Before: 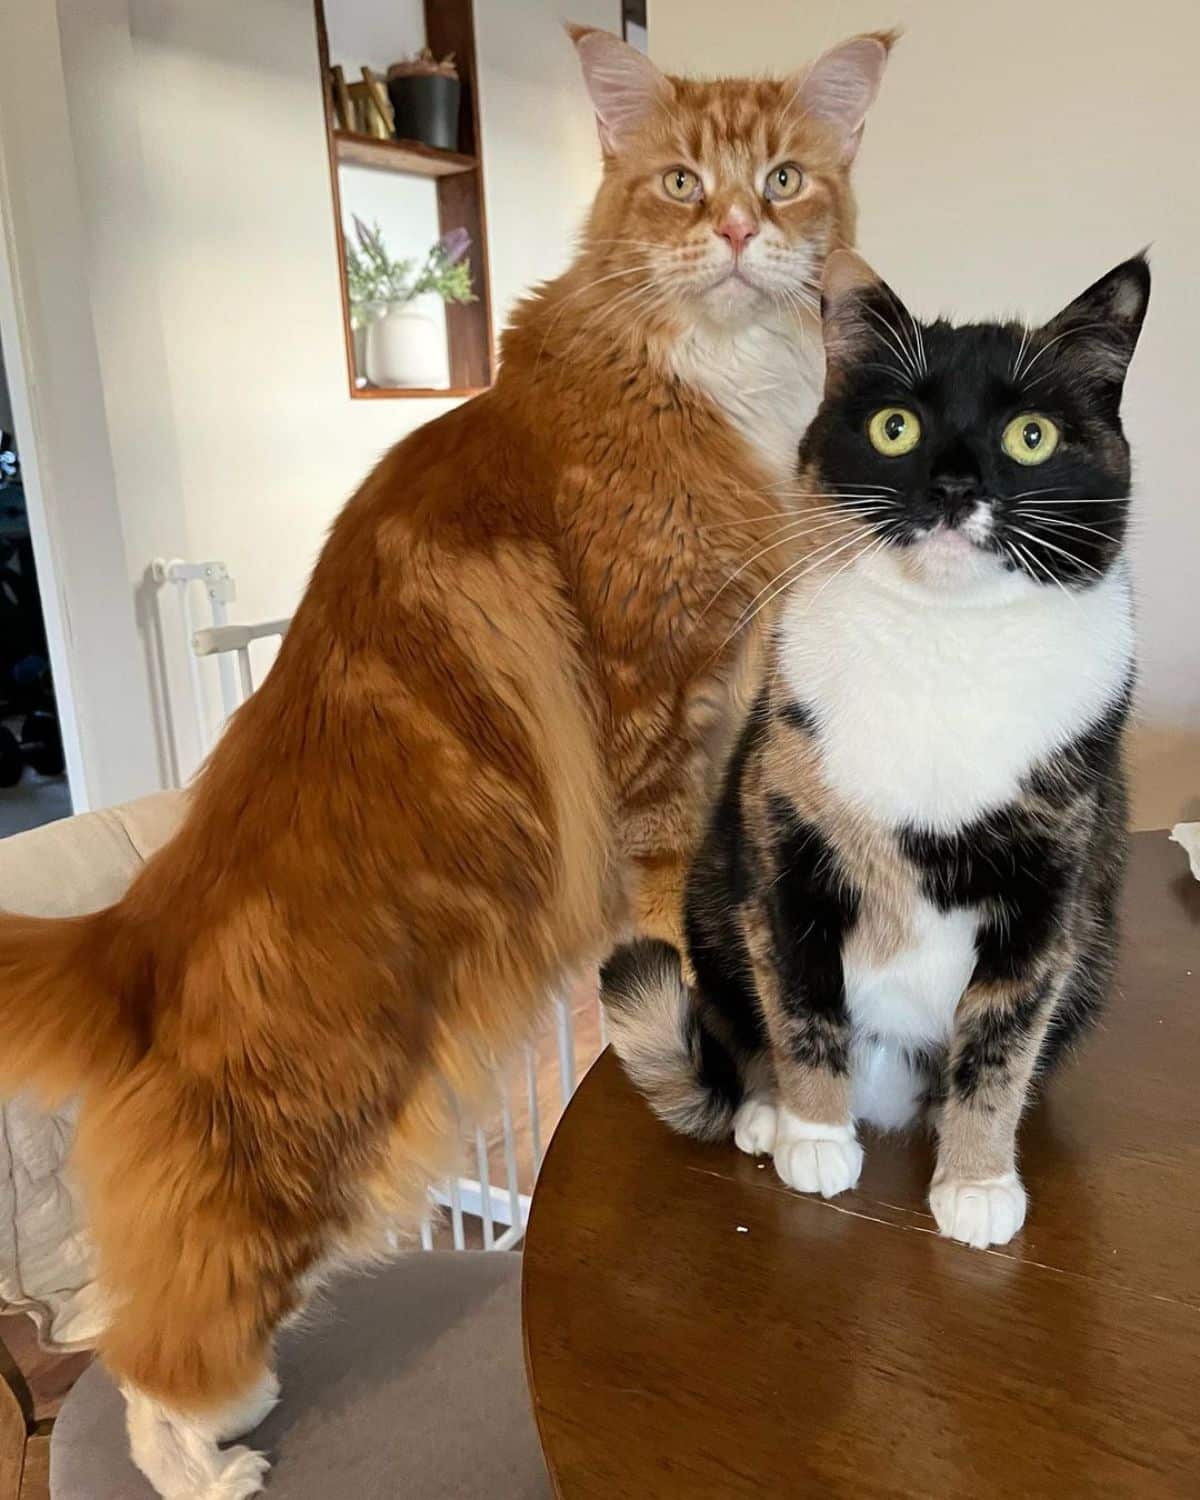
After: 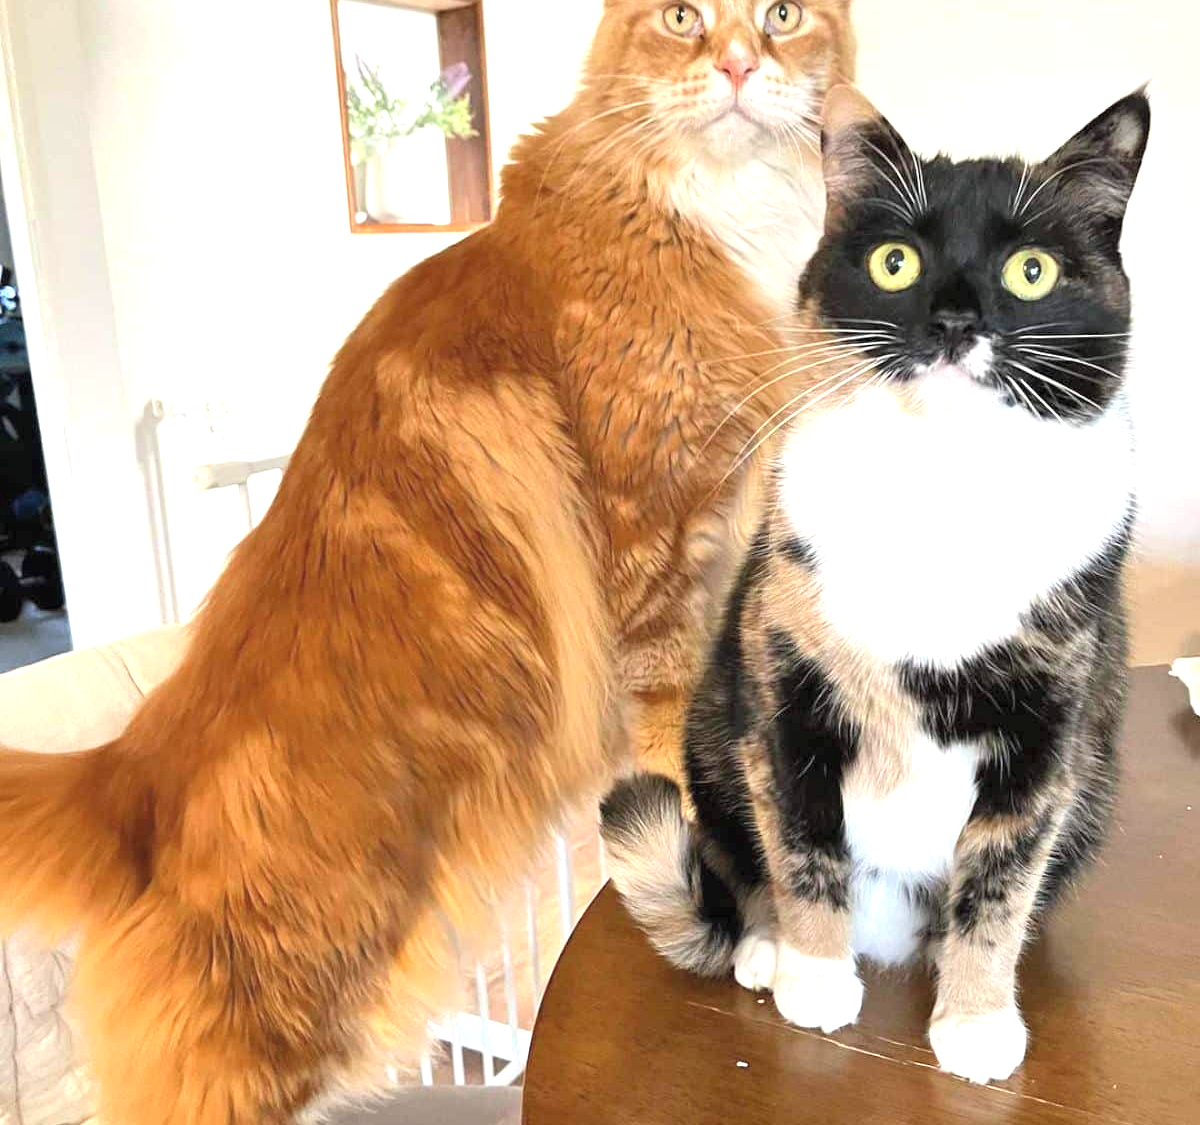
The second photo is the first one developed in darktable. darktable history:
contrast brightness saturation: brightness 0.13
crop: top 11.038%, bottom 13.962%
exposure: black level correction 0, exposure 1.1 EV, compensate exposure bias true, compensate highlight preservation false
